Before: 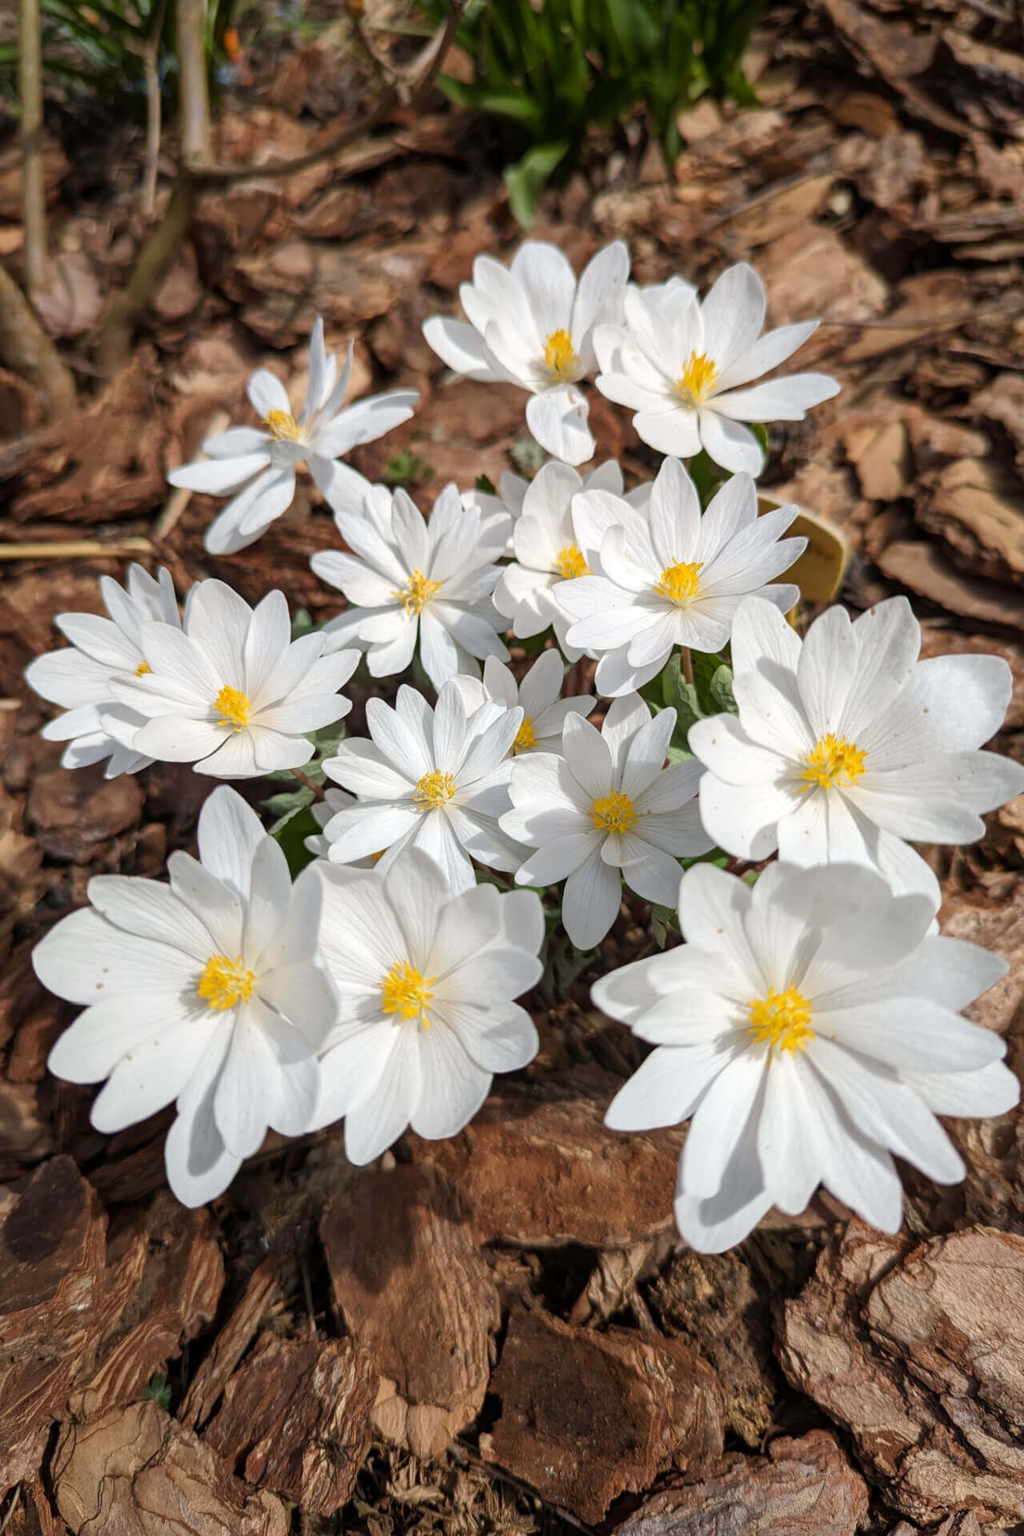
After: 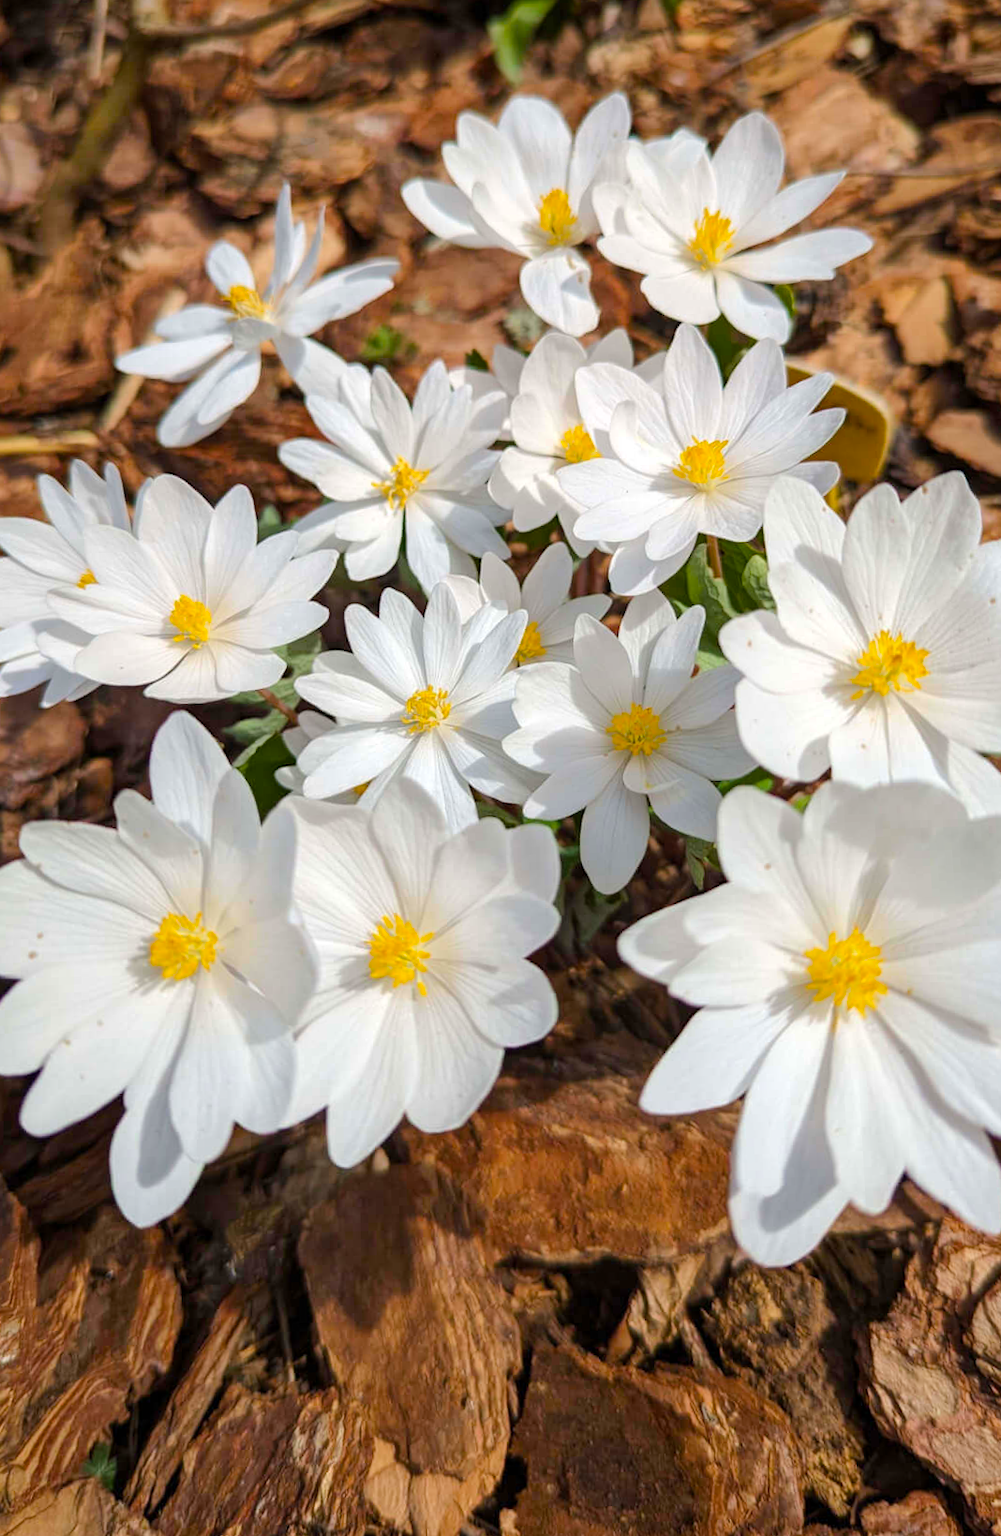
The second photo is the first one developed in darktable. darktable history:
crop: left 3.305%, top 6.436%, right 6.389%, bottom 3.258%
rotate and perspective: rotation -1.68°, lens shift (vertical) -0.146, crop left 0.049, crop right 0.912, crop top 0.032, crop bottom 0.96
color balance rgb: perceptual saturation grading › global saturation 25%, perceptual brilliance grading › mid-tones 10%, perceptual brilliance grading › shadows 15%, global vibrance 20%
